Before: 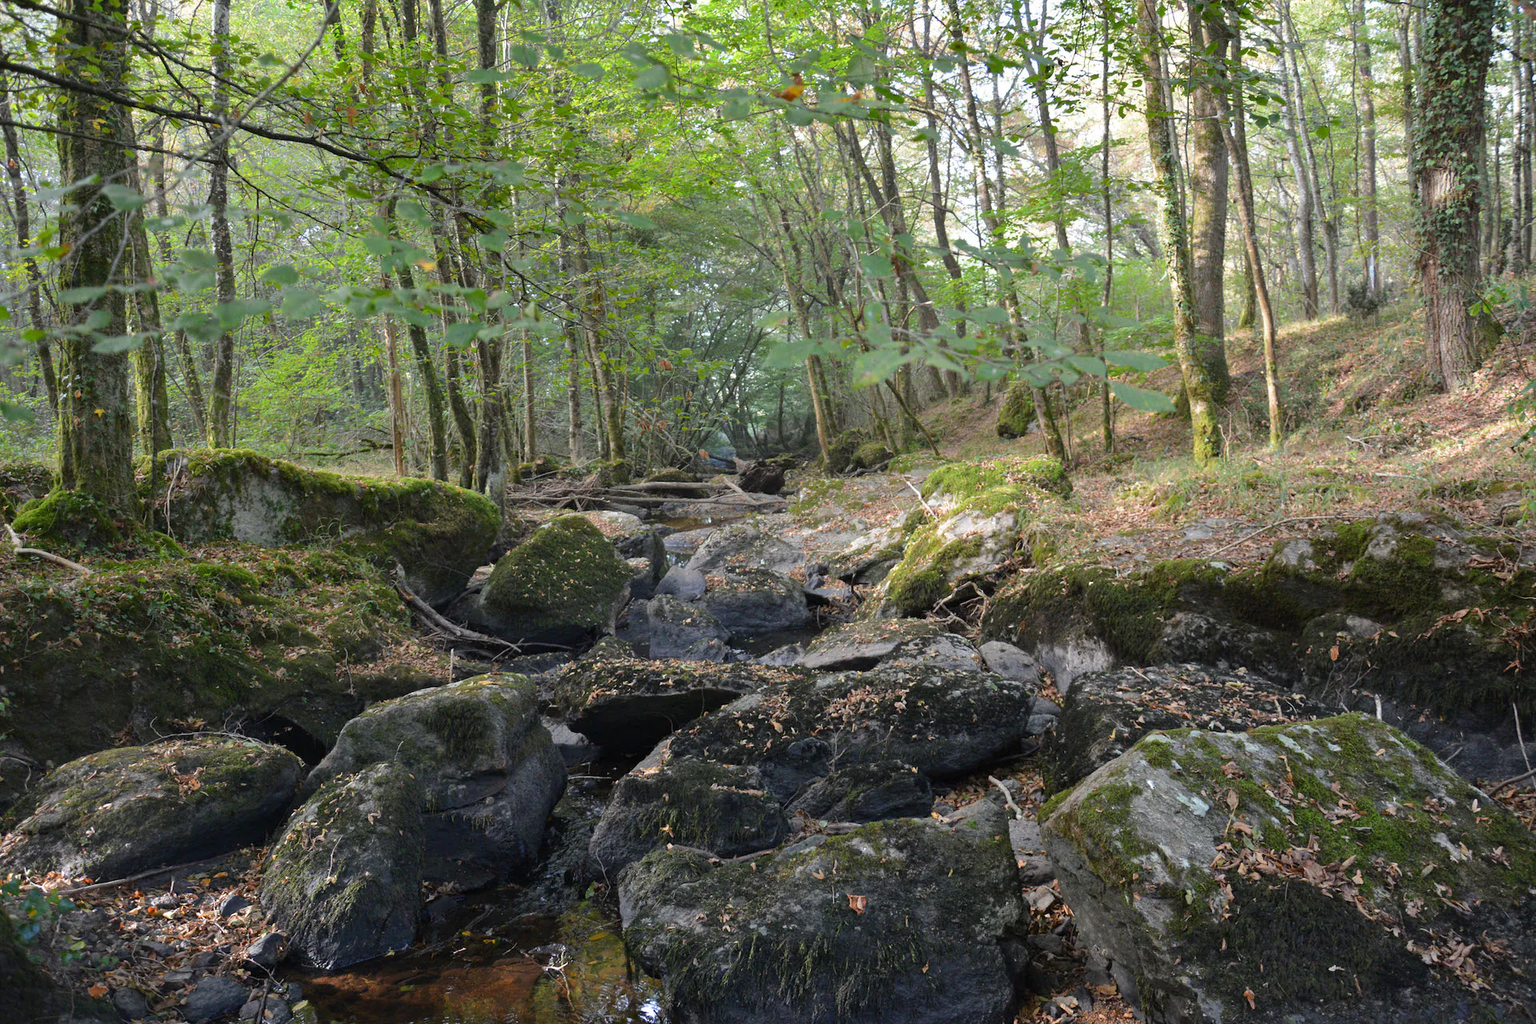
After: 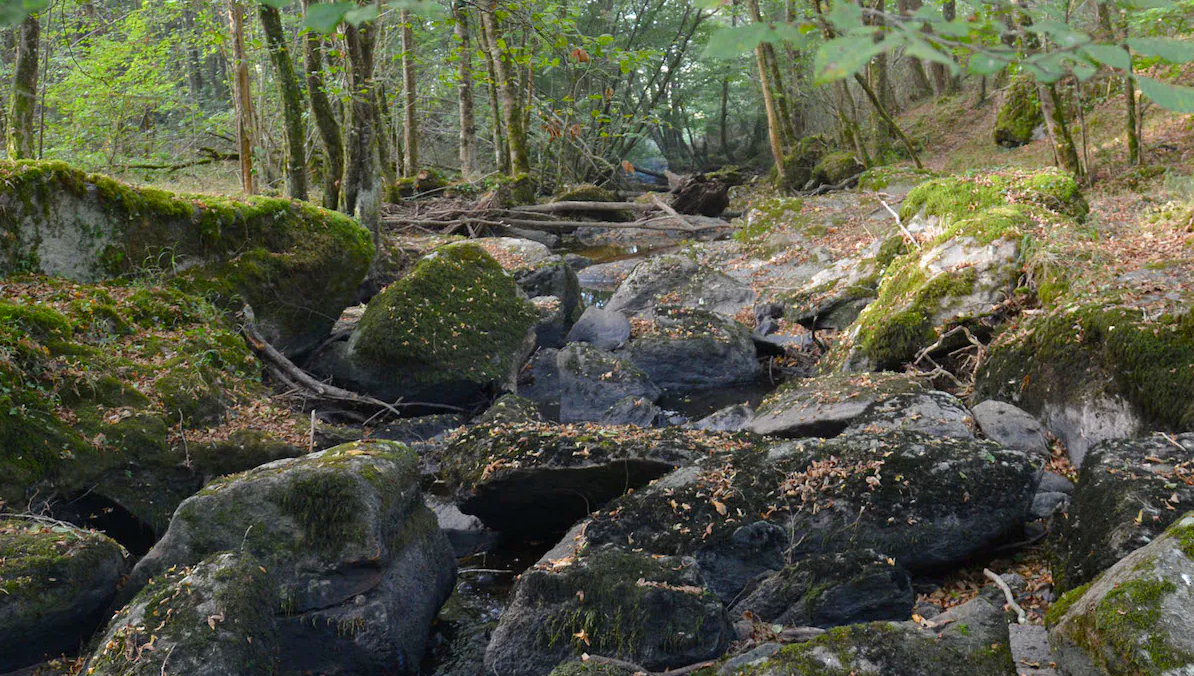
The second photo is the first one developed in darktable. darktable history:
color balance rgb: perceptual saturation grading › global saturation 15.459%, perceptual saturation grading › highlights -19.418%, perceptual saturation grading › shadows 20.345%, global vibrance 8.144%
crop: left 13.168%, top 31.368%, right 24.6%, bottom 15.814%
color zones: curves: ch0 [(0.25, 0.5) (0.463, 0.627) (0.484, 0.637) (0.75, 0.5)]
